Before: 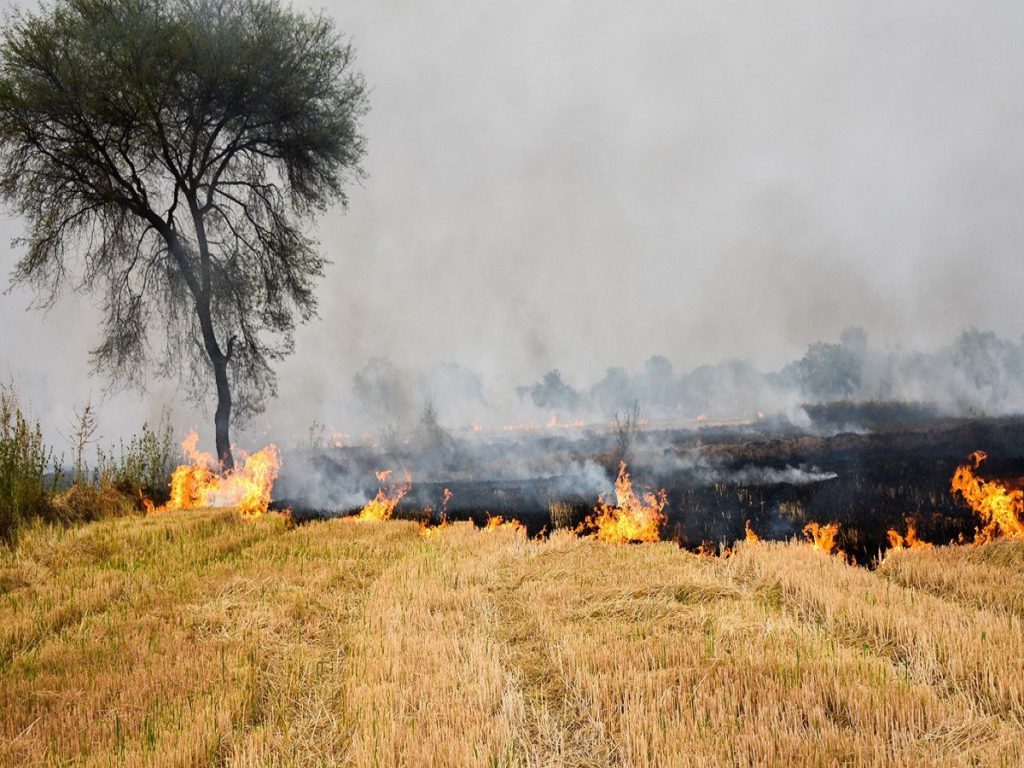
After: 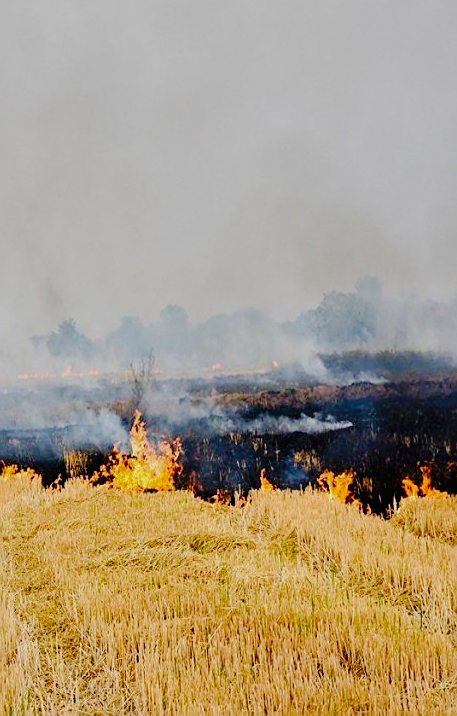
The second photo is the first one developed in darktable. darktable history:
color balance rgb: shadows lift › luminance -9.947%, perceptual saturation grading › global saturation -0.734%, global vibrance 25.312%
tone curve: curves: ch0 [(0, 0) (0.003, 0.013) (0.011, 0.012) (0.025, 0.011) (0.044, 0.016) (0.069, 0.029) (0.1, 0.045) (0.136, 0.074) (0.177, 0.123) (0.224, 0.207) (0.277, 0.313) (0.335, 0.414) (0.399, 0.509) (0.468, 0.599) (0.543, 0.663) (0.623, 0.728) (0.709, 0.79) (0.801, 0.854) (0.898, 0.925) (1, 1)], preserve colors none
velvia: on, module defaults
exposure: exposure -0.156 EV, compensate highlight preservation false
tone equalizer: -8 EV 0.243 EV, -7 EV 0.413 EV, -6 EV 0.44 EV, -5 EV 0.227 EV, -3 EV -0.247 EV, -2 EV -0.416 EV, -1 EV -0.394 EV, +0 EV -0.265 EV, edges refinement/feathering 500, mask exposure compensation -1.57 EV, preserve details no
sharpen: on, module defaults
shadows and highlights: shadows 31.9, highlights -32.94, soften with gaussian
crop: left 47.385%, top 6.721%, right 7.971%
